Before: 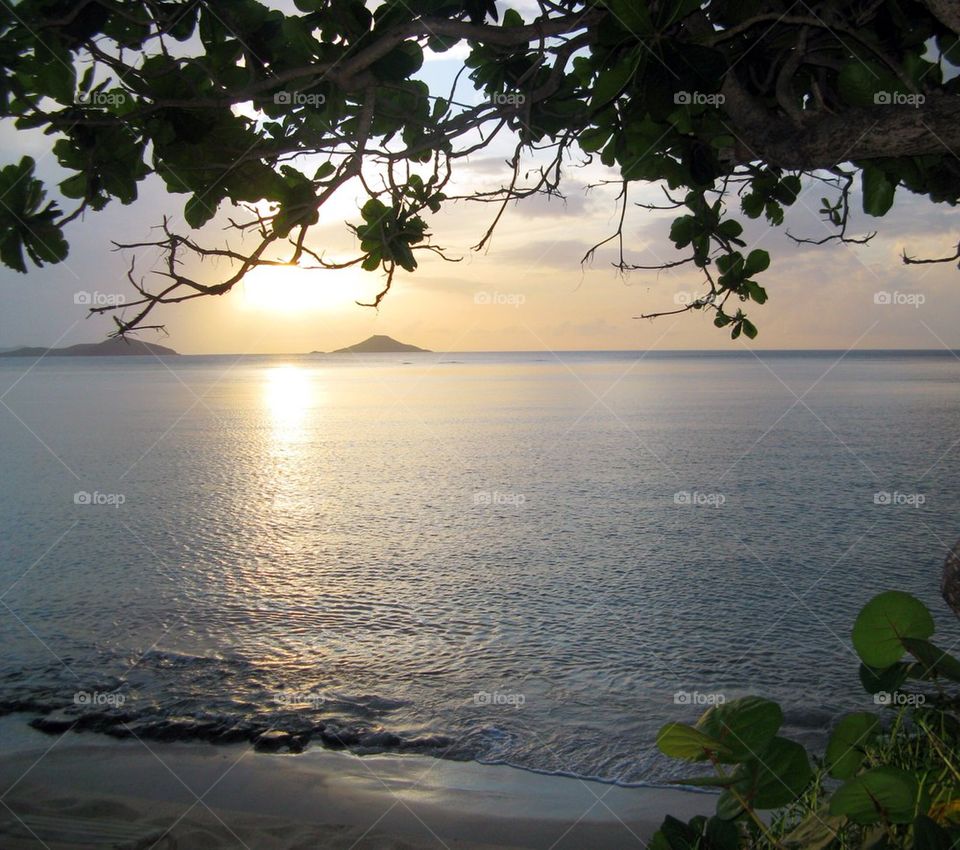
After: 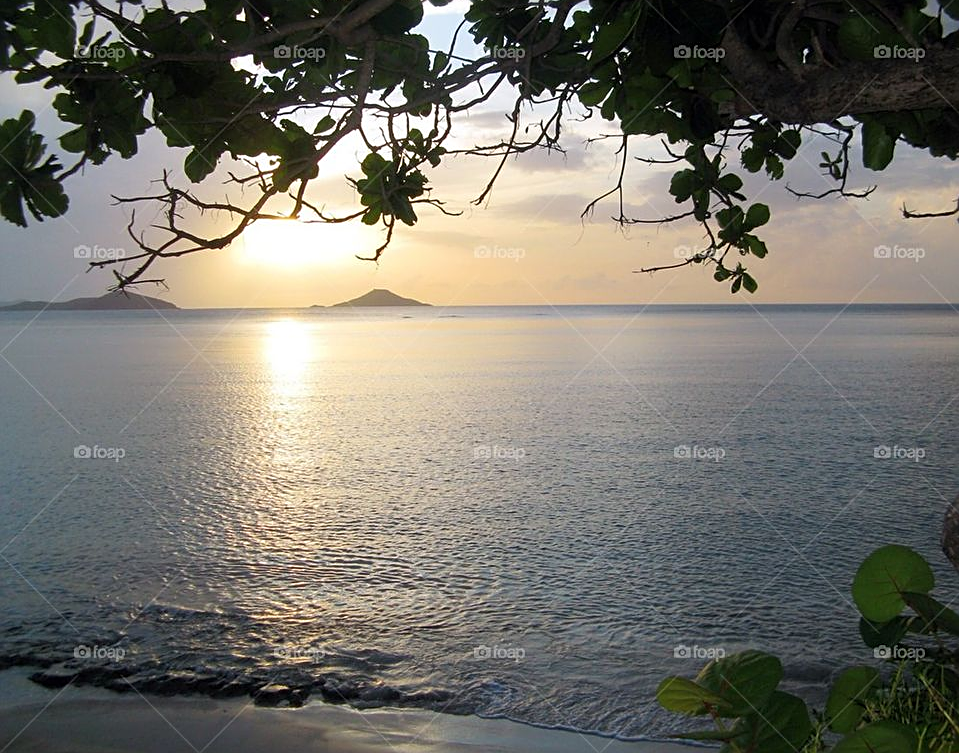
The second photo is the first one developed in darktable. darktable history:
crop and rotate: top 5.556%, bottom 5.829%
sharpen: on, module defaults
